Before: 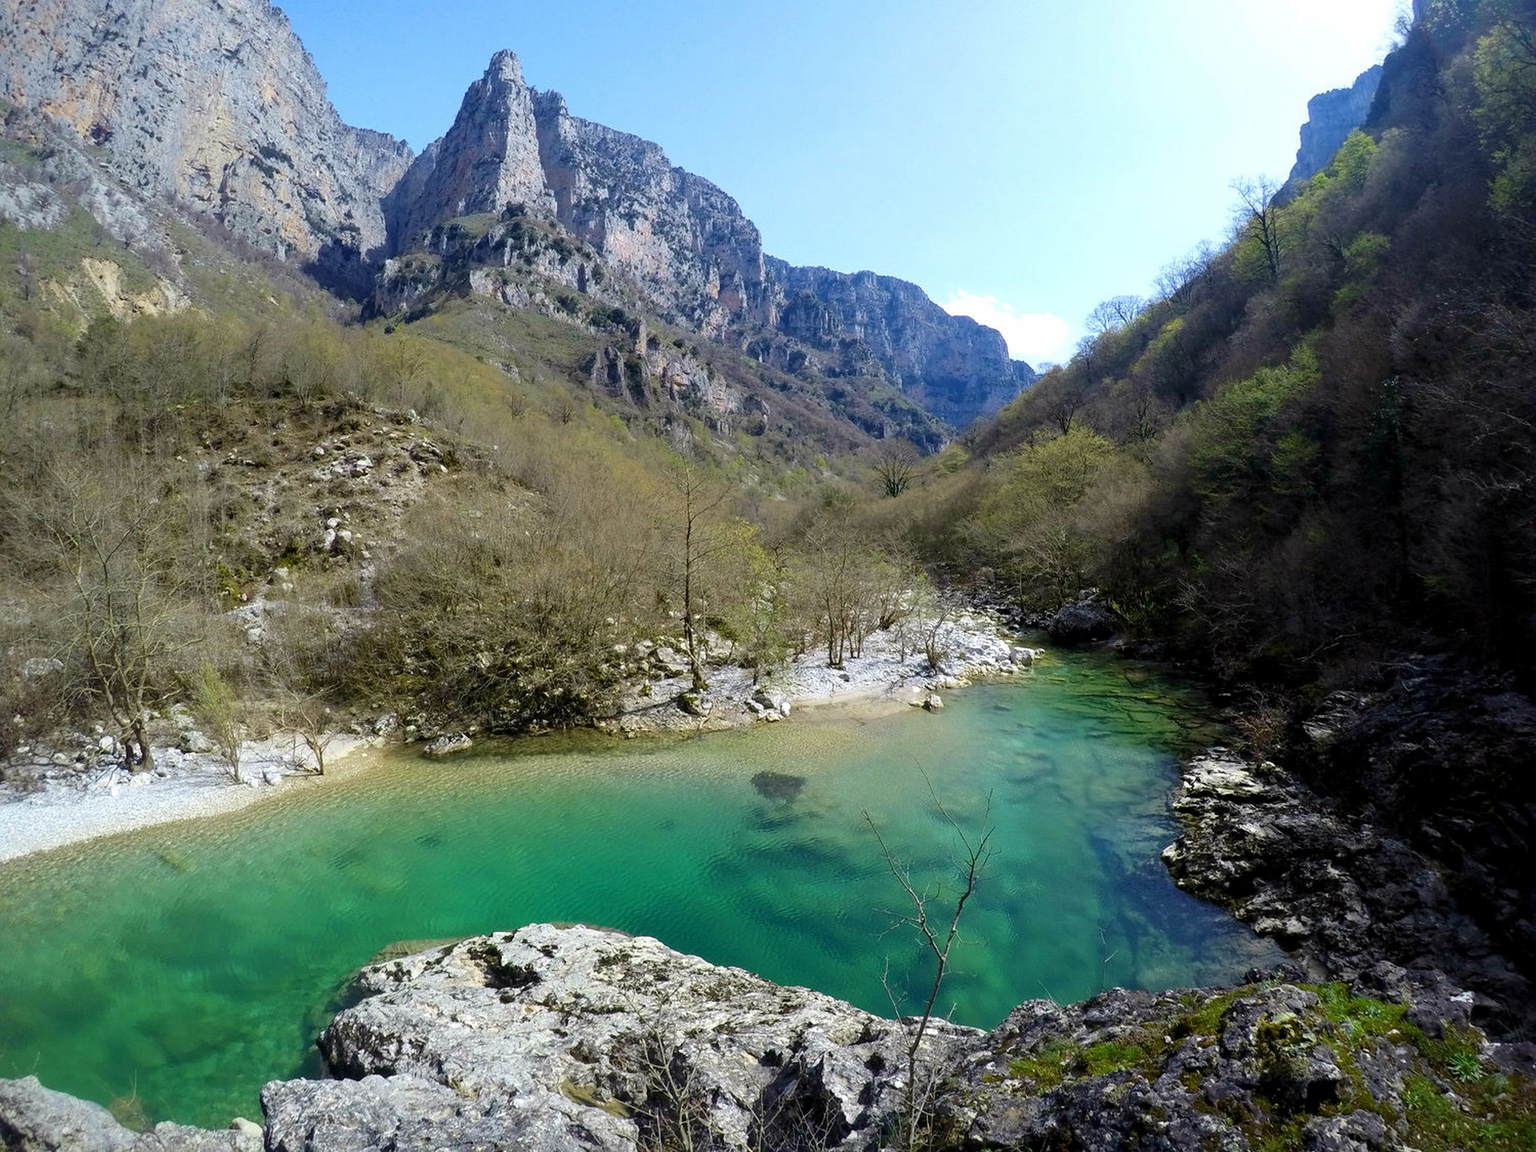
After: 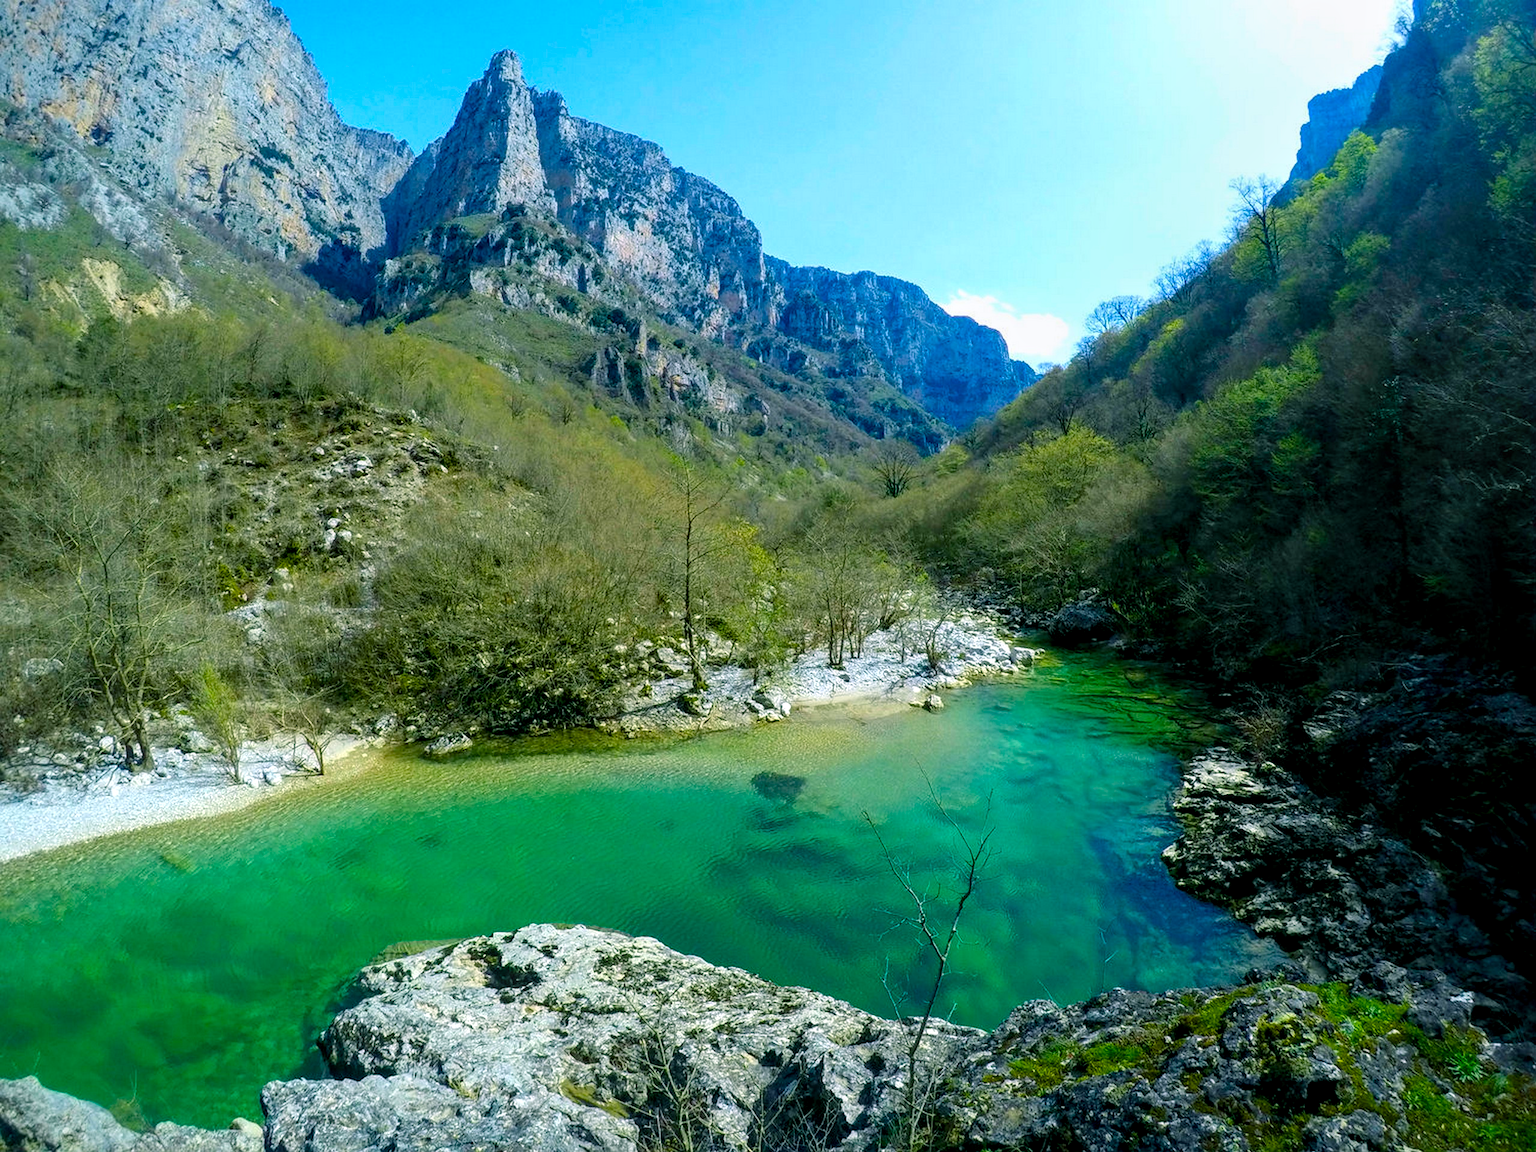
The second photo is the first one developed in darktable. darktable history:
color balance rgb: power › chroma 2.131%, power › hue 166.12°, linear chroma grading › global chroma 15.639%, perceptual saturation grading › global saturation 25.741%, global vibrance 20%
local contrast: on, module defaults
